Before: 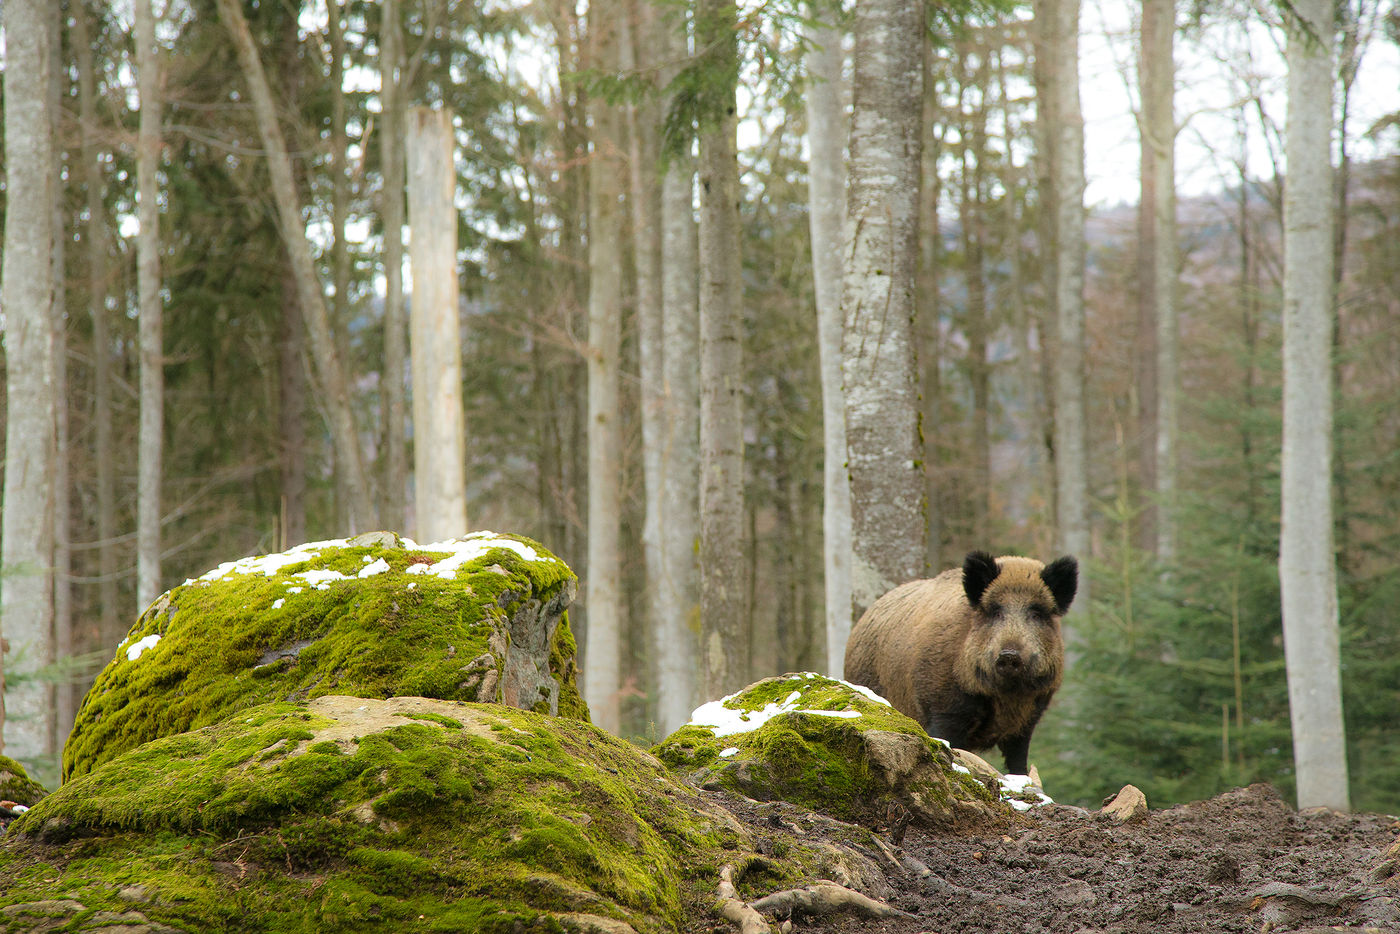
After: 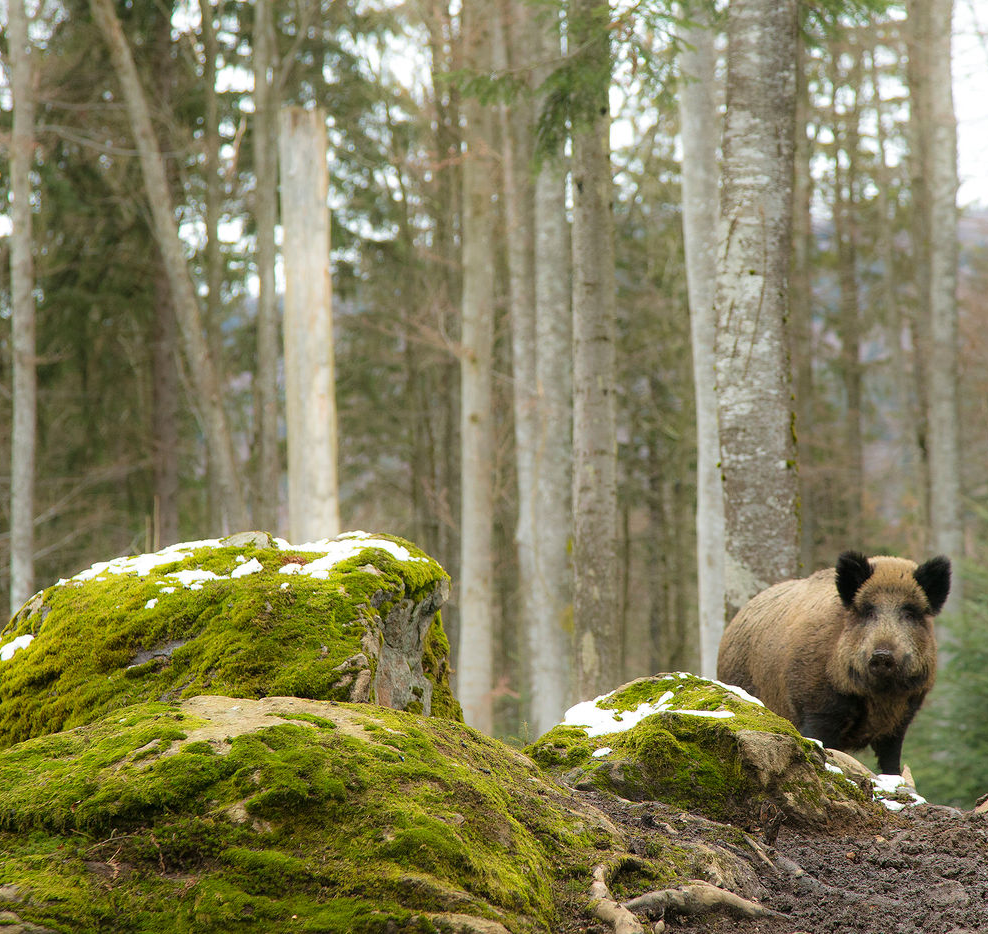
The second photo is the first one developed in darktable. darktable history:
crop and rotate: left 9.083%, right 20.285%
